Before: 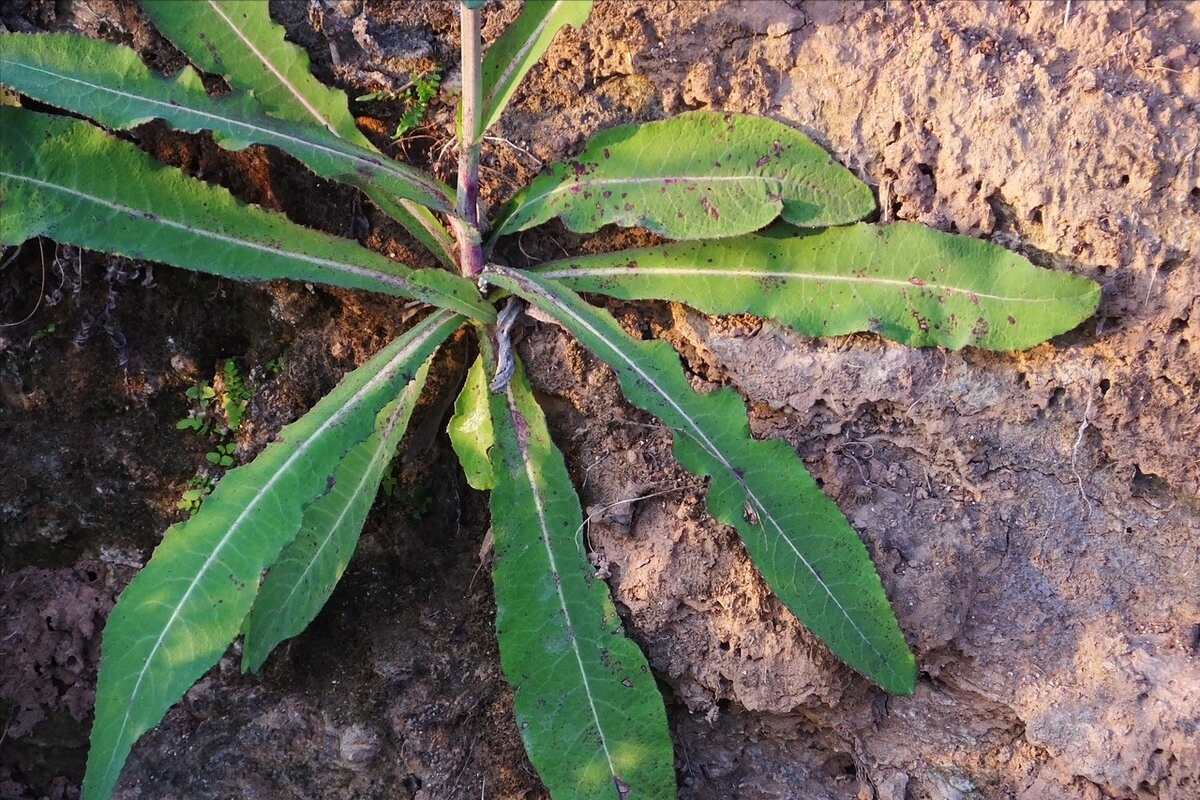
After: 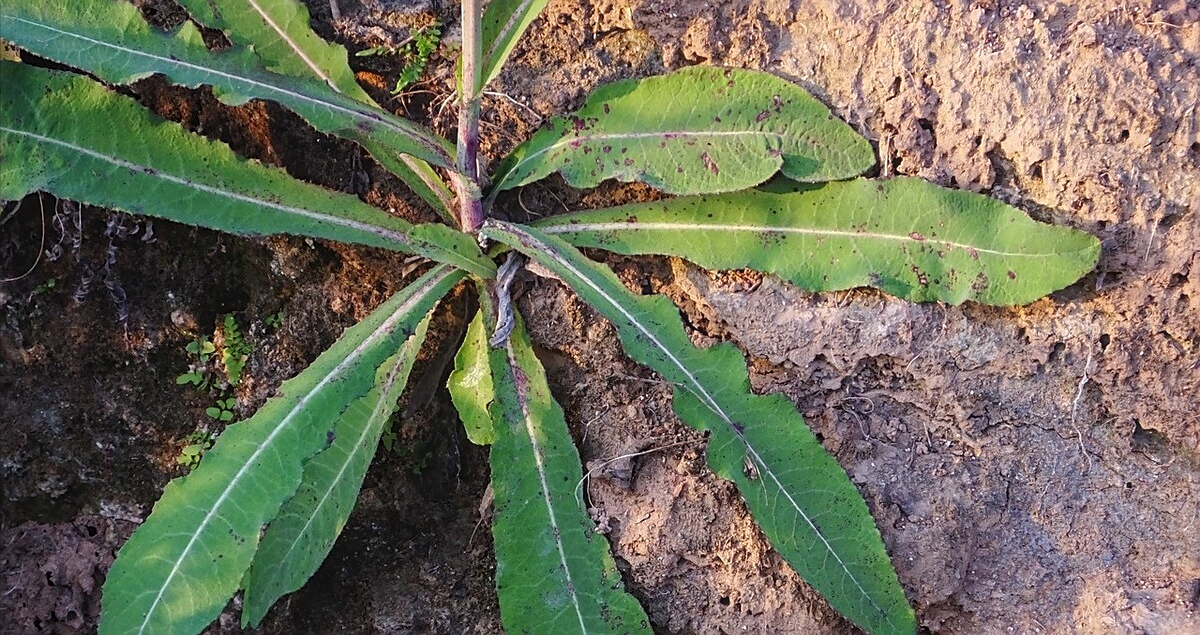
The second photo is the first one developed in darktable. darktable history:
crop and rotate: top 5.667%, bottom 14.937%
tone curve: curves: ch0 [(0, 0) (0.003, 0.032) (0.011, 0.034) (0.025, 0.039) (0.044, 0.055) (0.069, 0.078) (0.1, 0.111) (0.136, 0.147) (0.177, 0.191) (0.224, 0.238) (0.277, 0.291) (0.335, 0.35) (0.399, 0.41) (0.468, 0.48) (0.543, 0.547) (0.623, 0.621) (0.709, 0.699) (0.801, 0.789) (0.898, 0.884) (1, 1)], preserve colors none
local contrast: detail 110%
sharpen: on, module defaults
